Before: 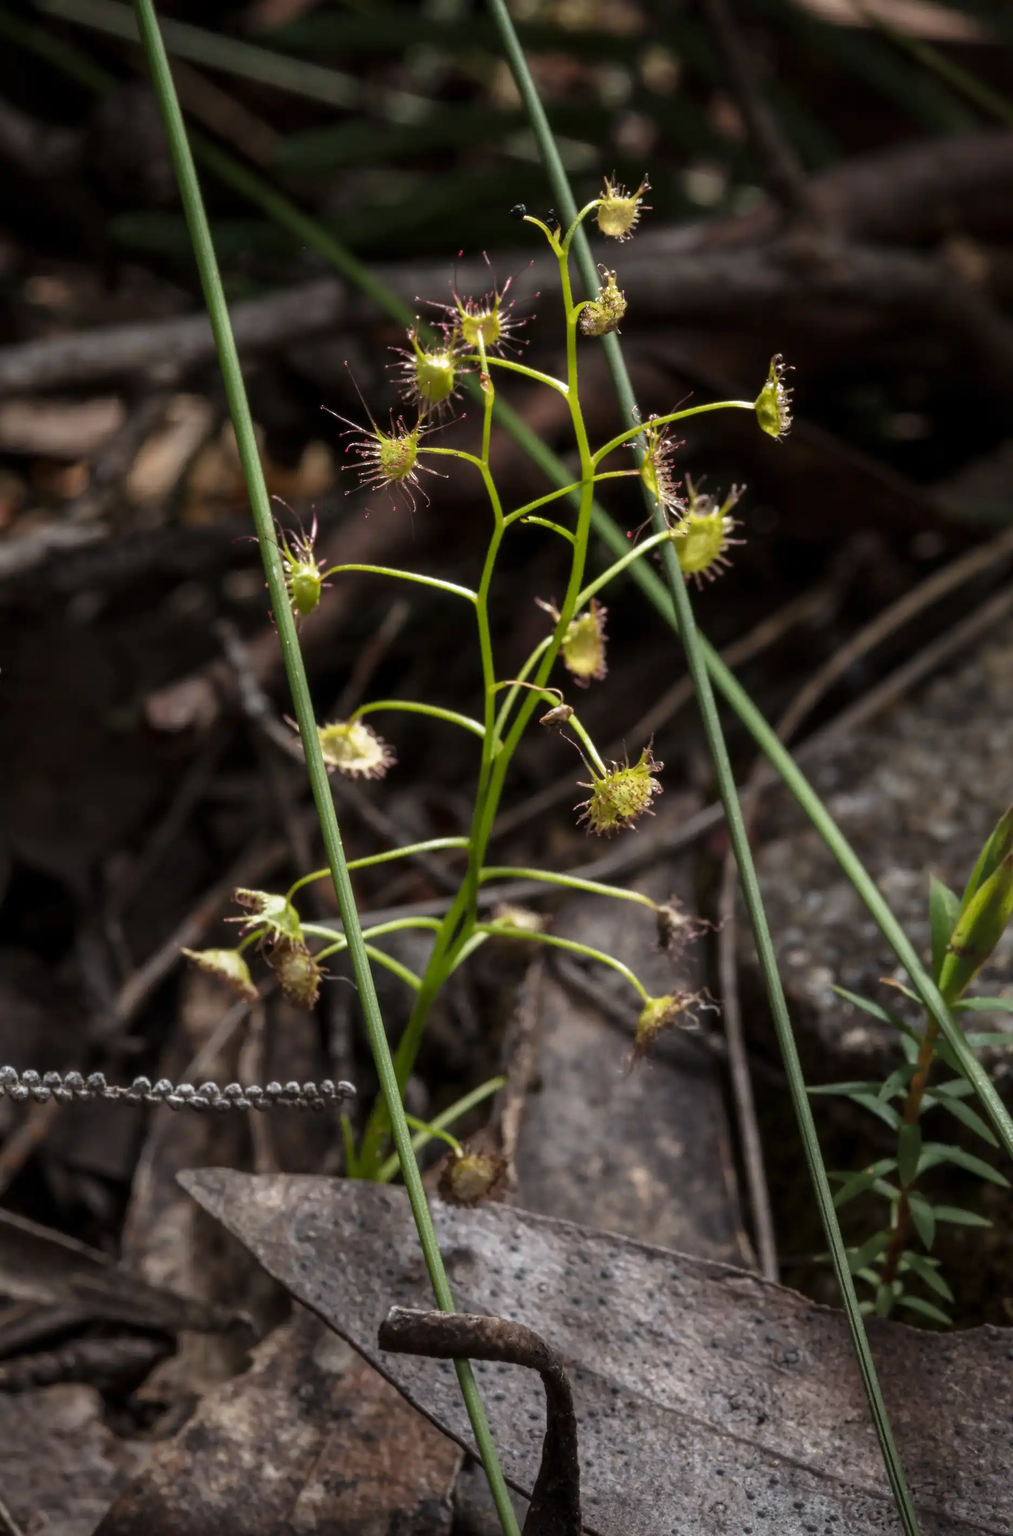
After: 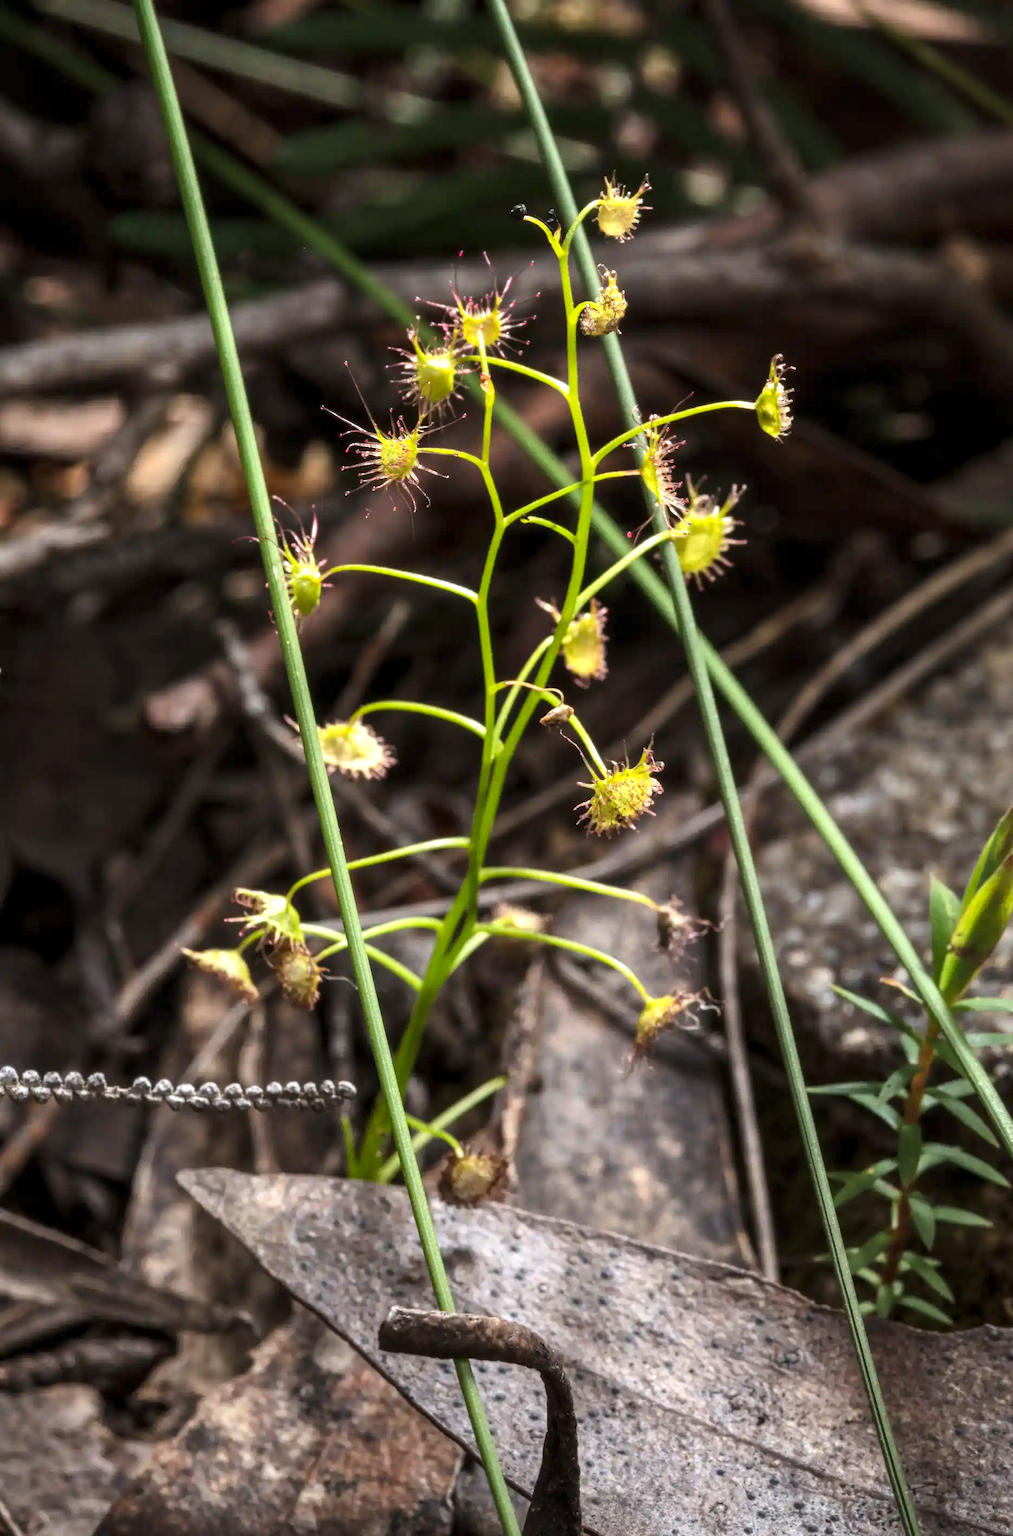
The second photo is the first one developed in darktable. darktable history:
local contrast: highlights 103%, shadows 98%, detail 119%, midtone range 0.2
contrast brightness saturation: contrast 0.2, brightness 0.166, saturation 0.226
exposure: black level correction 0, exposure 0.498 EV, compensate highlight preservation false
base curve: preserve colors none
